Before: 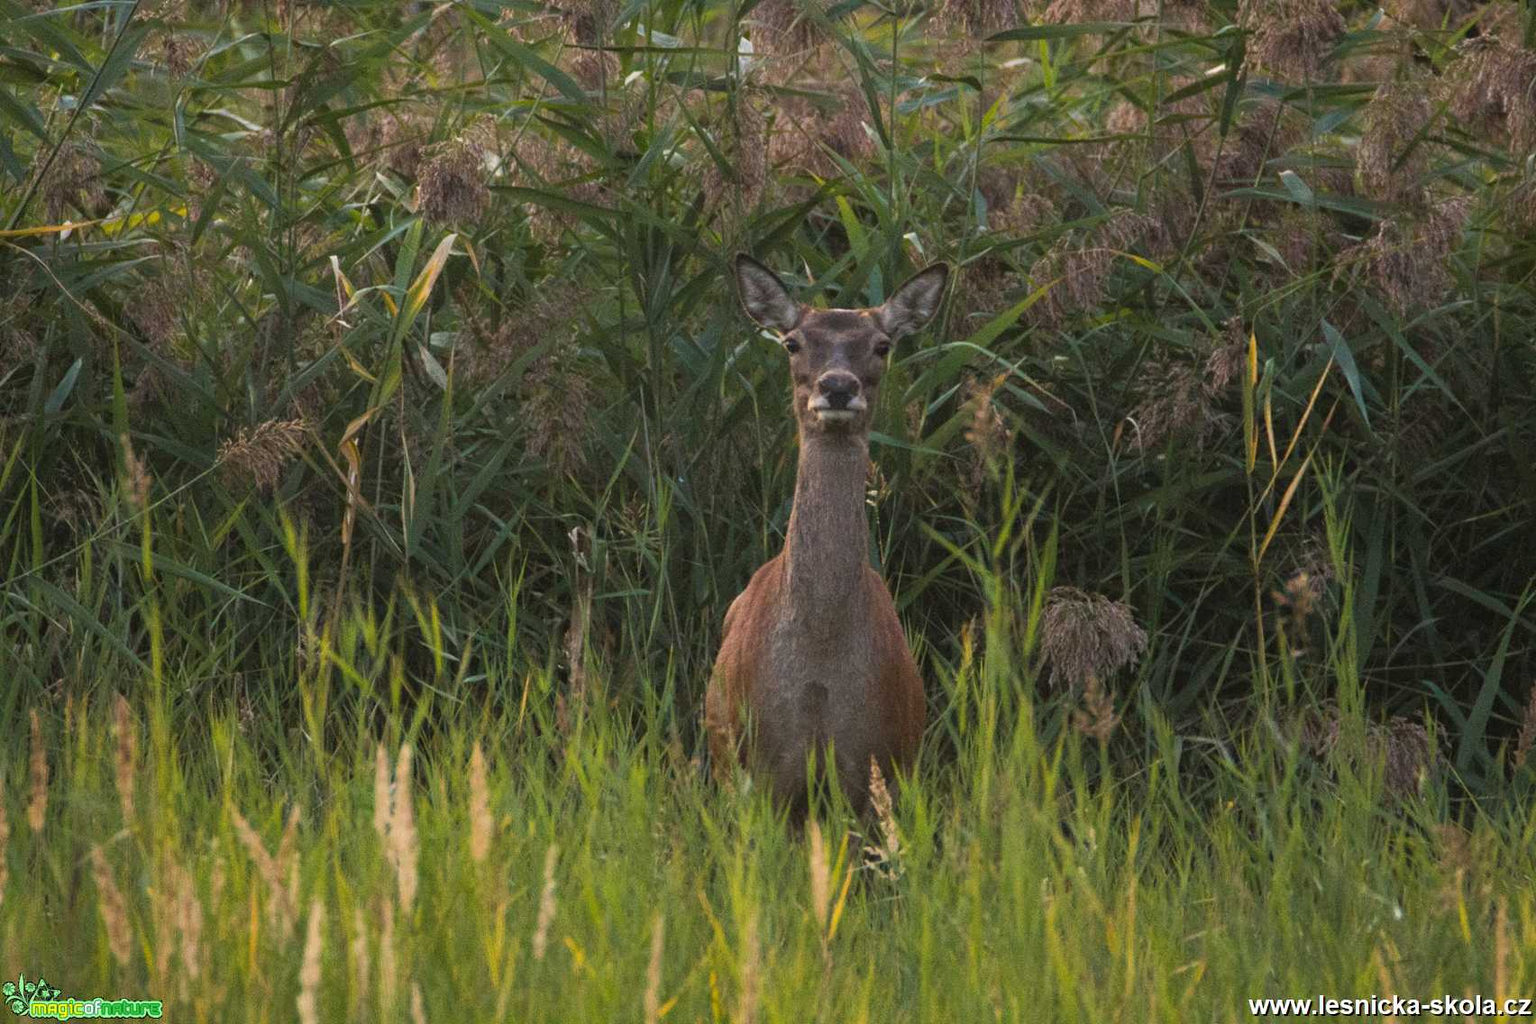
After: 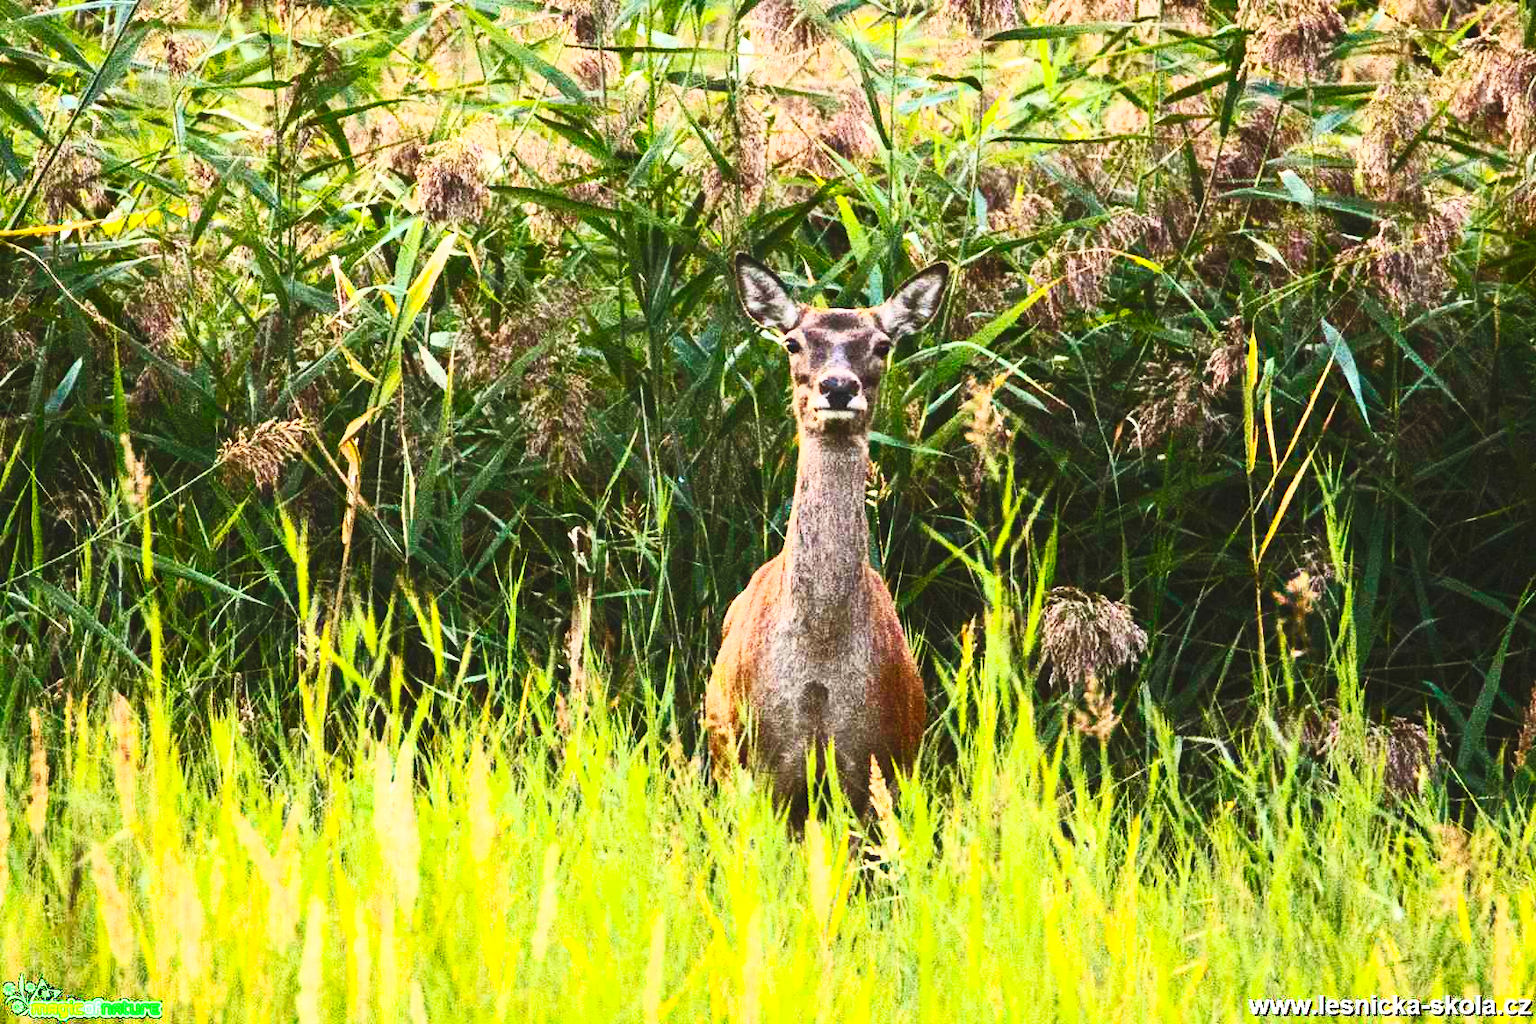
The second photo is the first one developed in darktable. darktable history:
contrast brightness saturation: contrast 0.823, brightness 0.603, saturation 0.578
base curve: curves: ch0 [(0, 0) (0.028, 0.03) (0.121, 0.232) (0.46, 0.748) (0.859, 0.968) (1, 1)], preserve colors none
